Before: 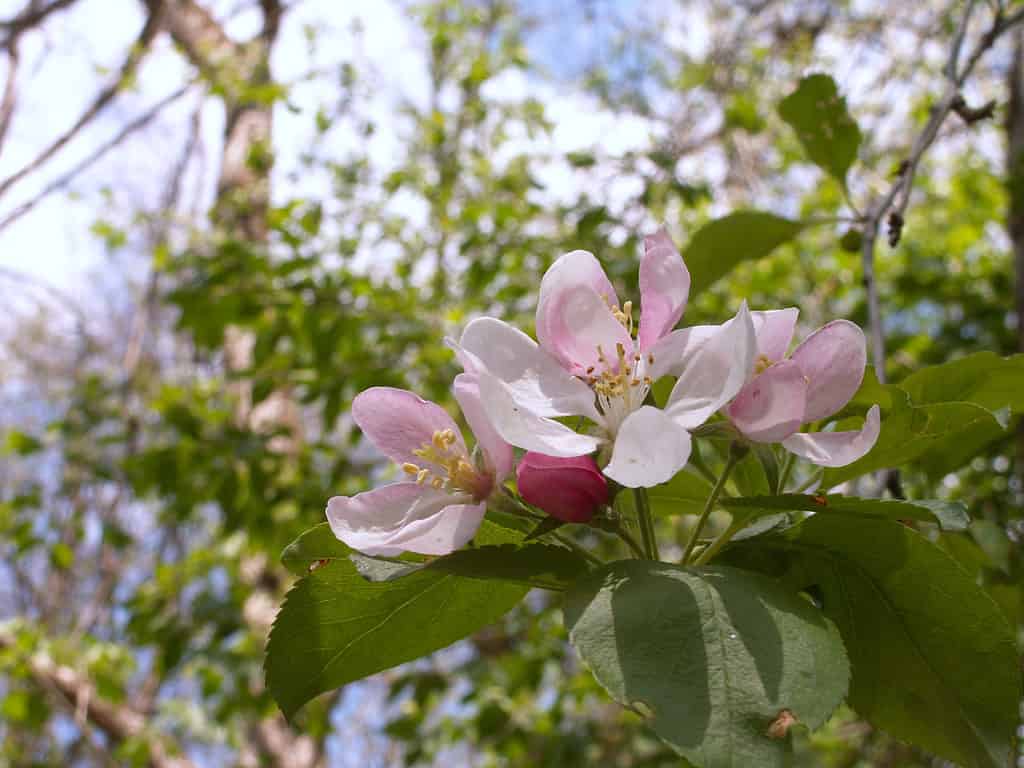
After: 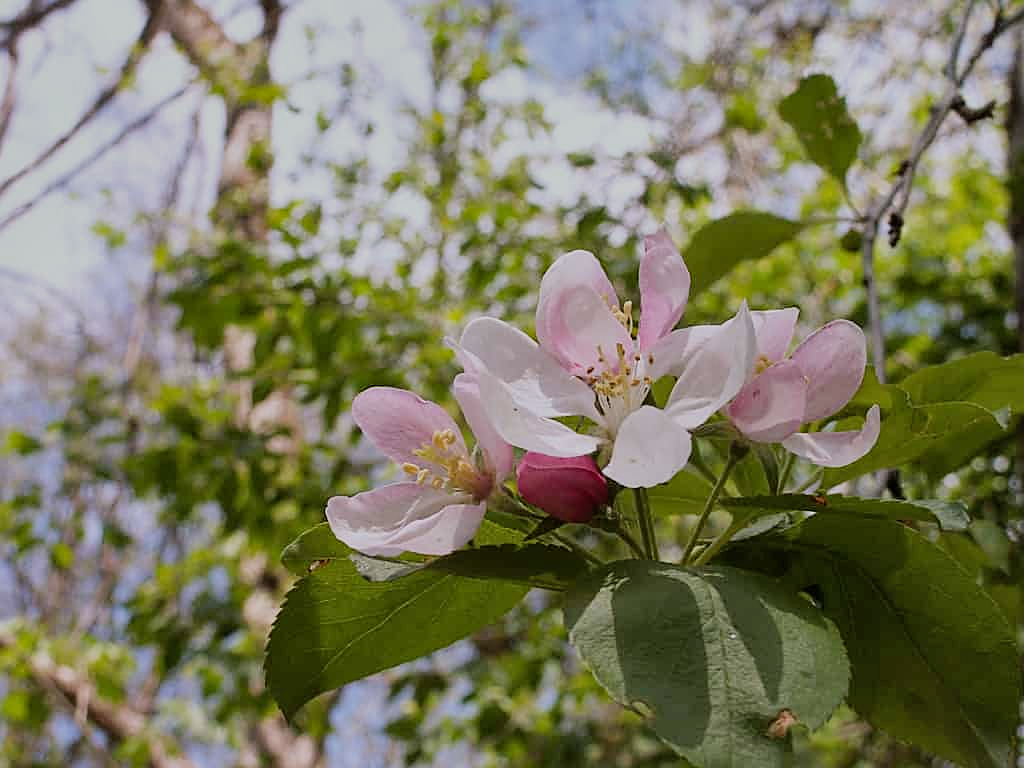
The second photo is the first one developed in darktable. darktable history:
sharpen: on, module defaults
filmic rgb: black relative exposure -7.26 EV, white relative exposure 5.05 EV, threshold 2.97 EV, hardness 3.21, enable highlight reconstruction true
shadows and highlights: shadows 22.3, highlights -48.64, soften with gaussian
